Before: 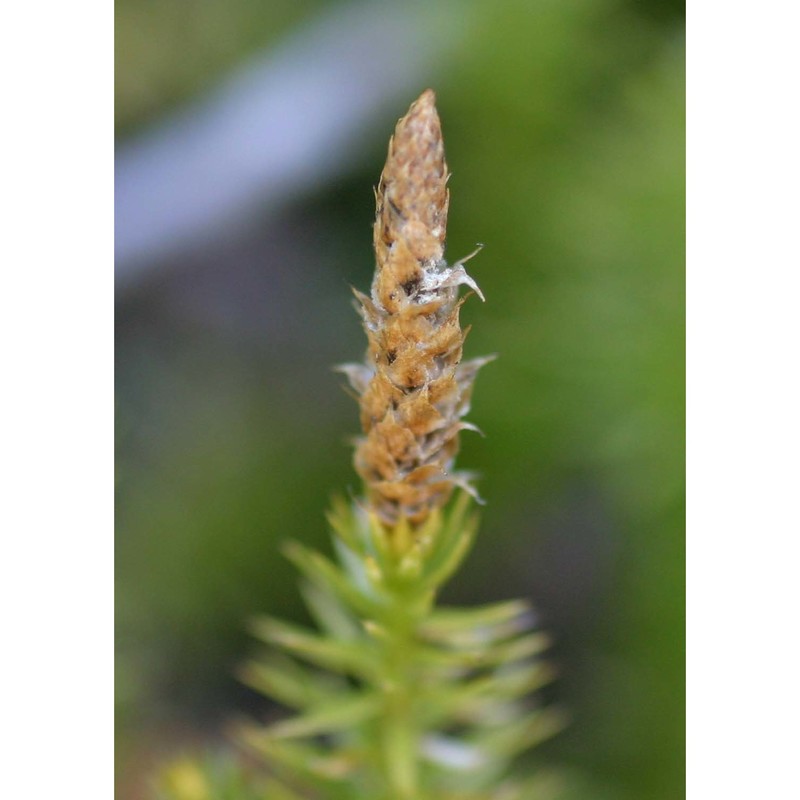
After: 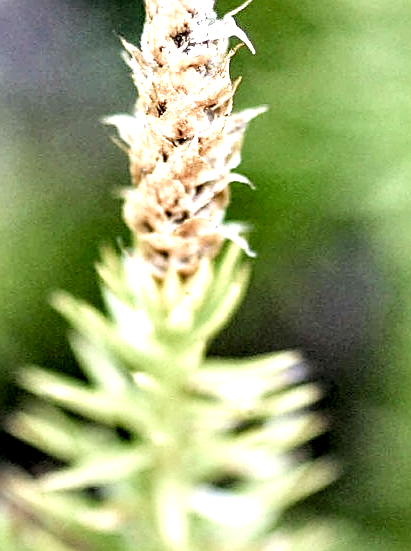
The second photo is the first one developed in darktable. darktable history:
sharpen: on, module defaults
exposure: black level correction 0, exposure 1.596 EV, compensate highlight preservation false
local contrast: highlights 112%, shadows 43%, detail 293%
filmic rgb: black relative exposure -7.65 EV, white relative exposure 4.56 EV, hardness 3.61, add noise in highlights 0, color science v3 (2019), use custom middle-gray values true, contrast in highlights soft
crop and rotate: left 28.76%, top 31.032%, right 19.819%
